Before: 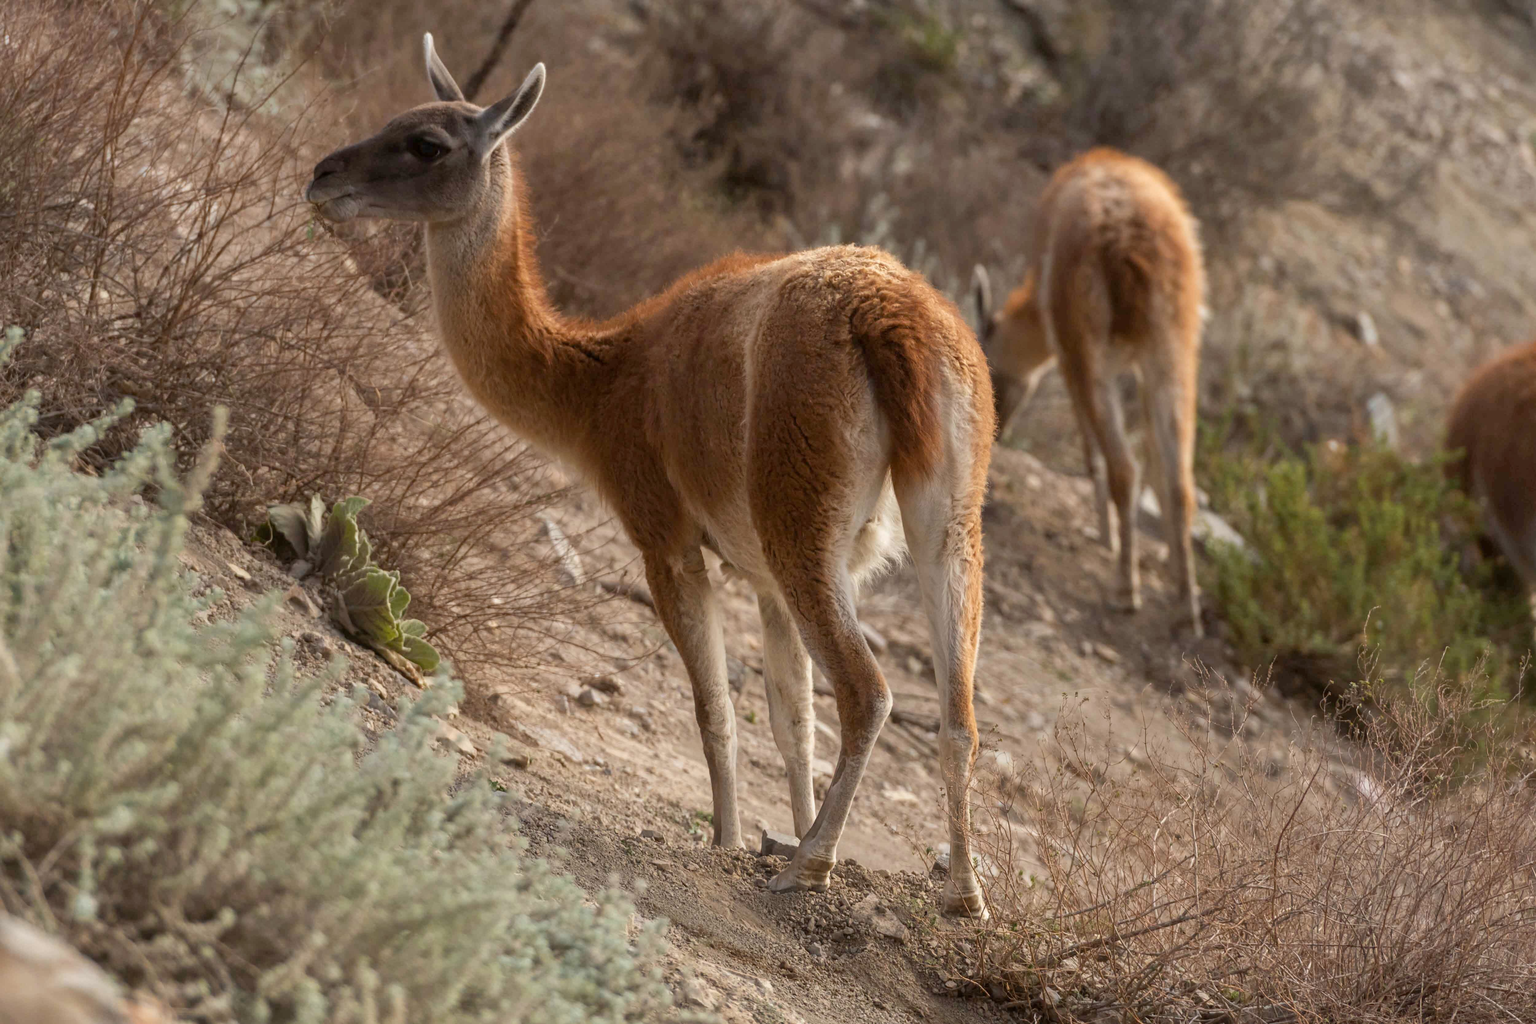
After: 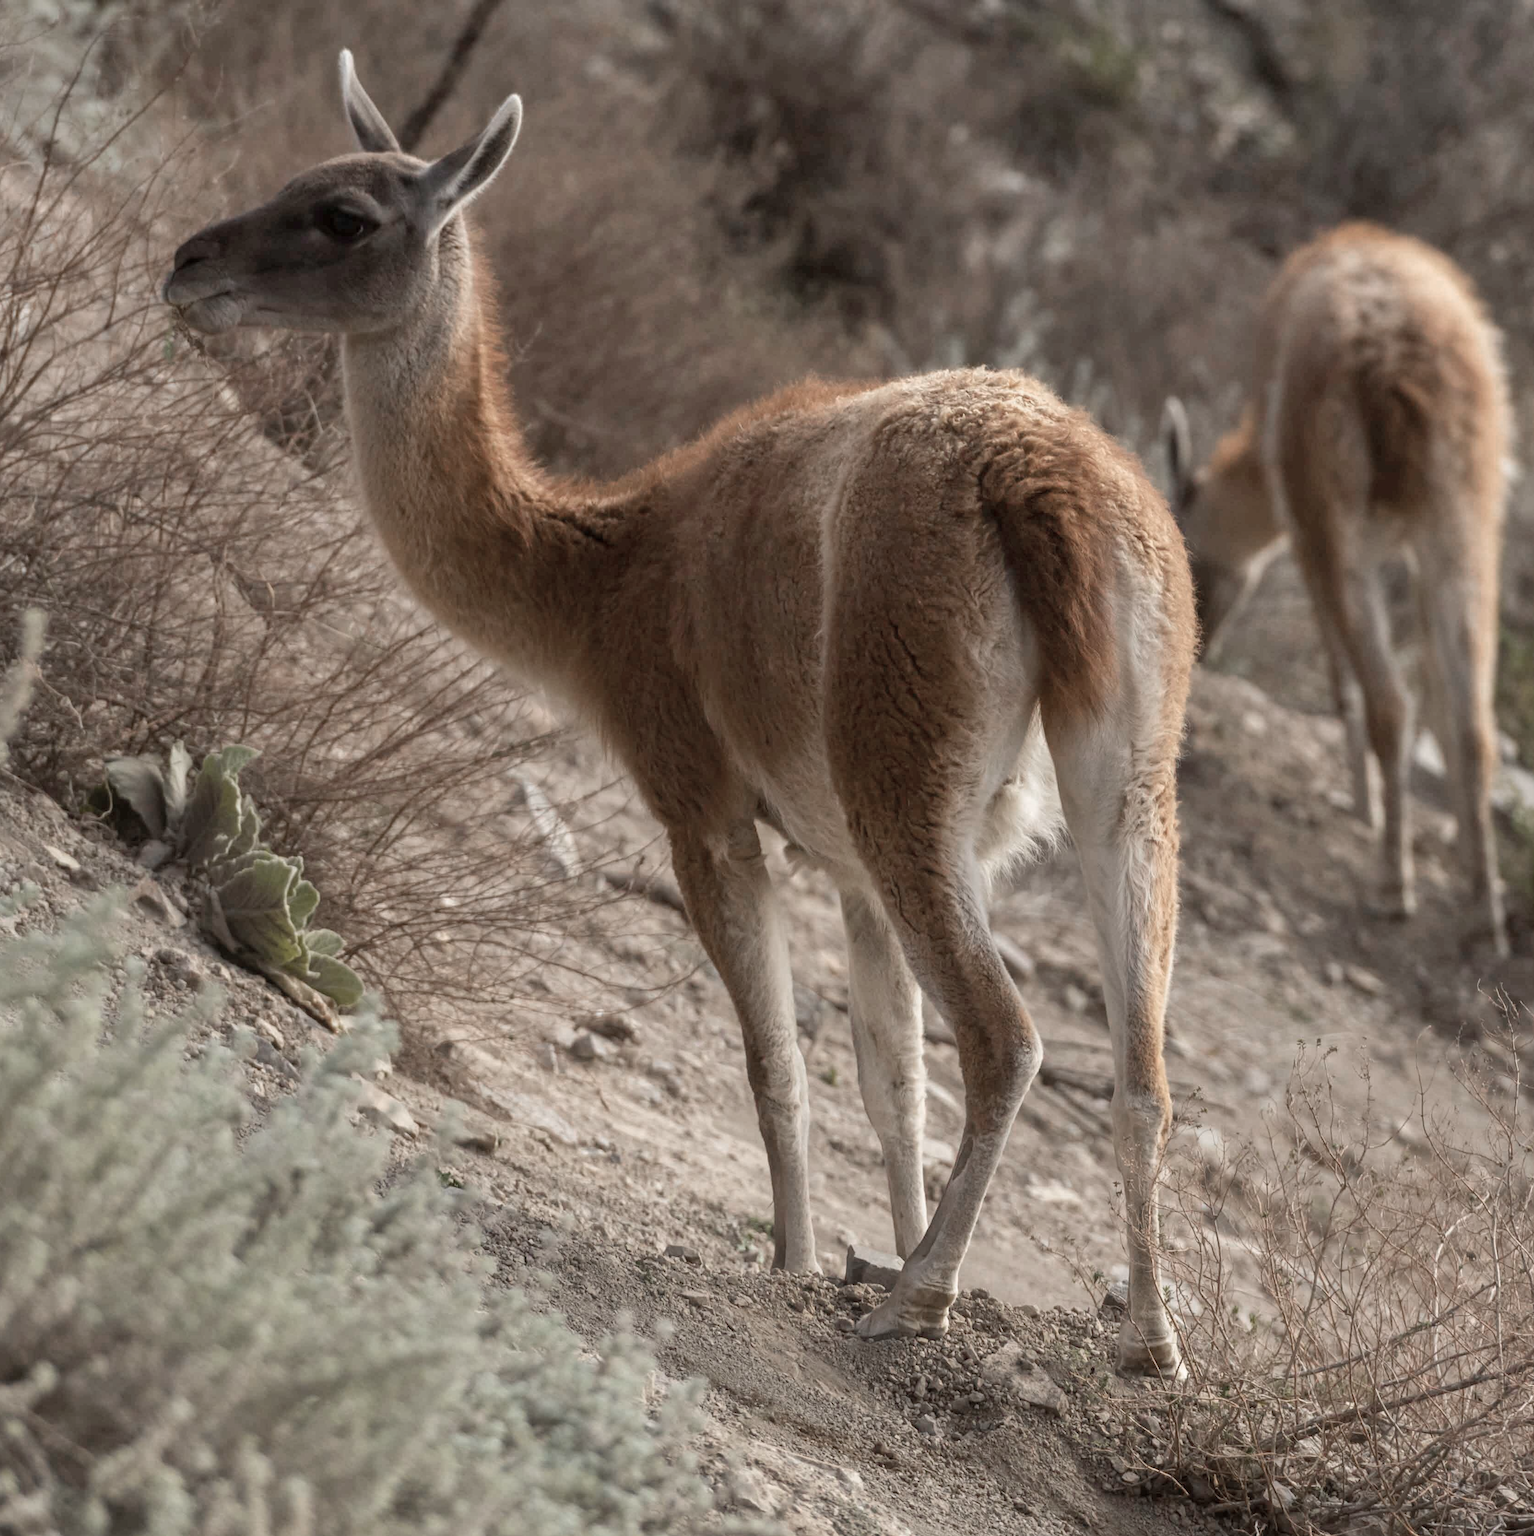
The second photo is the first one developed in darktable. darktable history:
crop and rotate: left 12.902%, right 20.513%
color zones: curves: ch0 [(0, 0.559) (0.153, 0.551) (0.229, 0.5) (0.429, 0.5) (0.571, 0.5) (0.714, 0.5) (0.857, 0.5) (1, 0.559)]; ch1 [(0, 0.417) (0.112, 0.336) (0.213, 0.26) (0.429, 0.34) (0.571, 0.35) (0.683, 0.331) (0.857, 0.344) (1, 0.417)]
